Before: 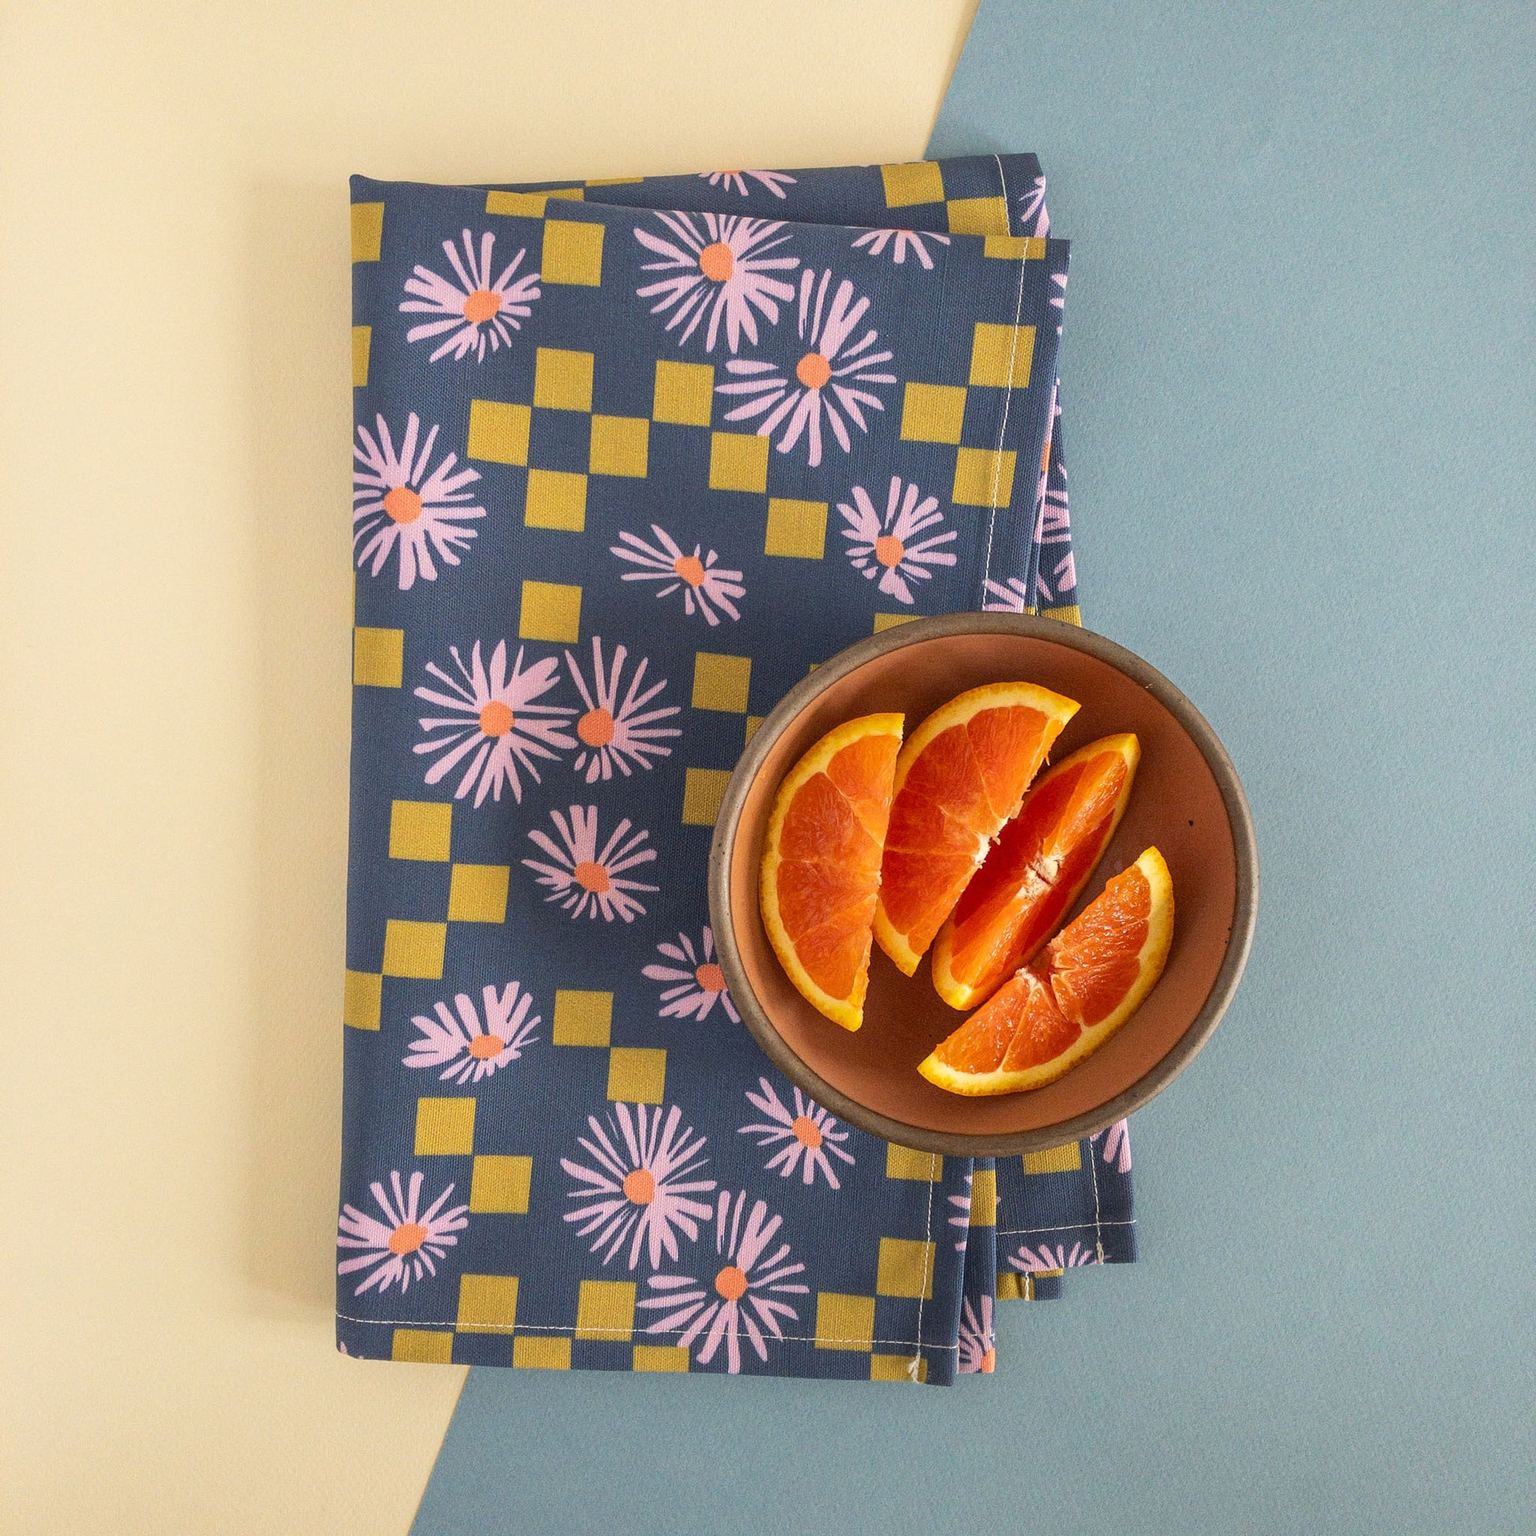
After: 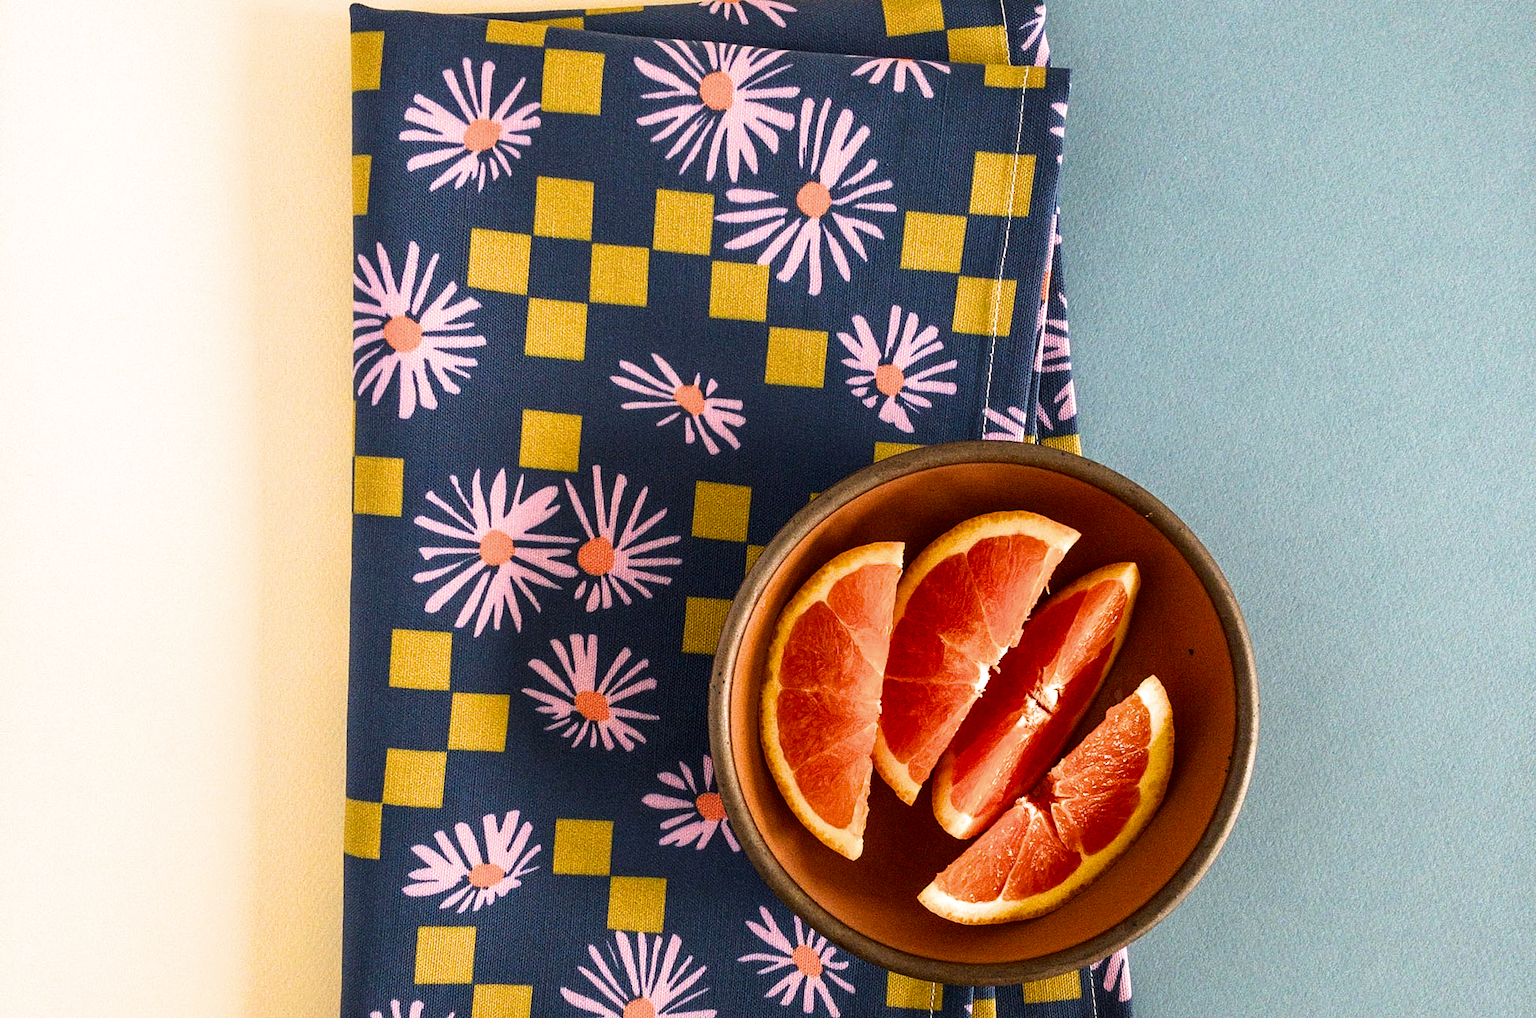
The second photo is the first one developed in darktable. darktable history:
crop: top 11.173%, bottom 22.343%
color balance rgb: highlights gain › luminance 7.528%, highlights gain › chroma 0.962%, highlights gain › hue 49.62°, perceptual saturation grading › global saturation 19.83%, global vibrance 20%
contrast brightness saturation: contrast 0.066, brightness -0.127, saturation 0.057
filmic rgb: black relative exposure -8.28 EV, white relative exposure 2.2 EV, target white luminance 99.961%, hardness 7.13, latitude 74.77%, contrast 1.324, highlights saturation mix -1.68%, shadows ↔ highlights balance 30.57%
